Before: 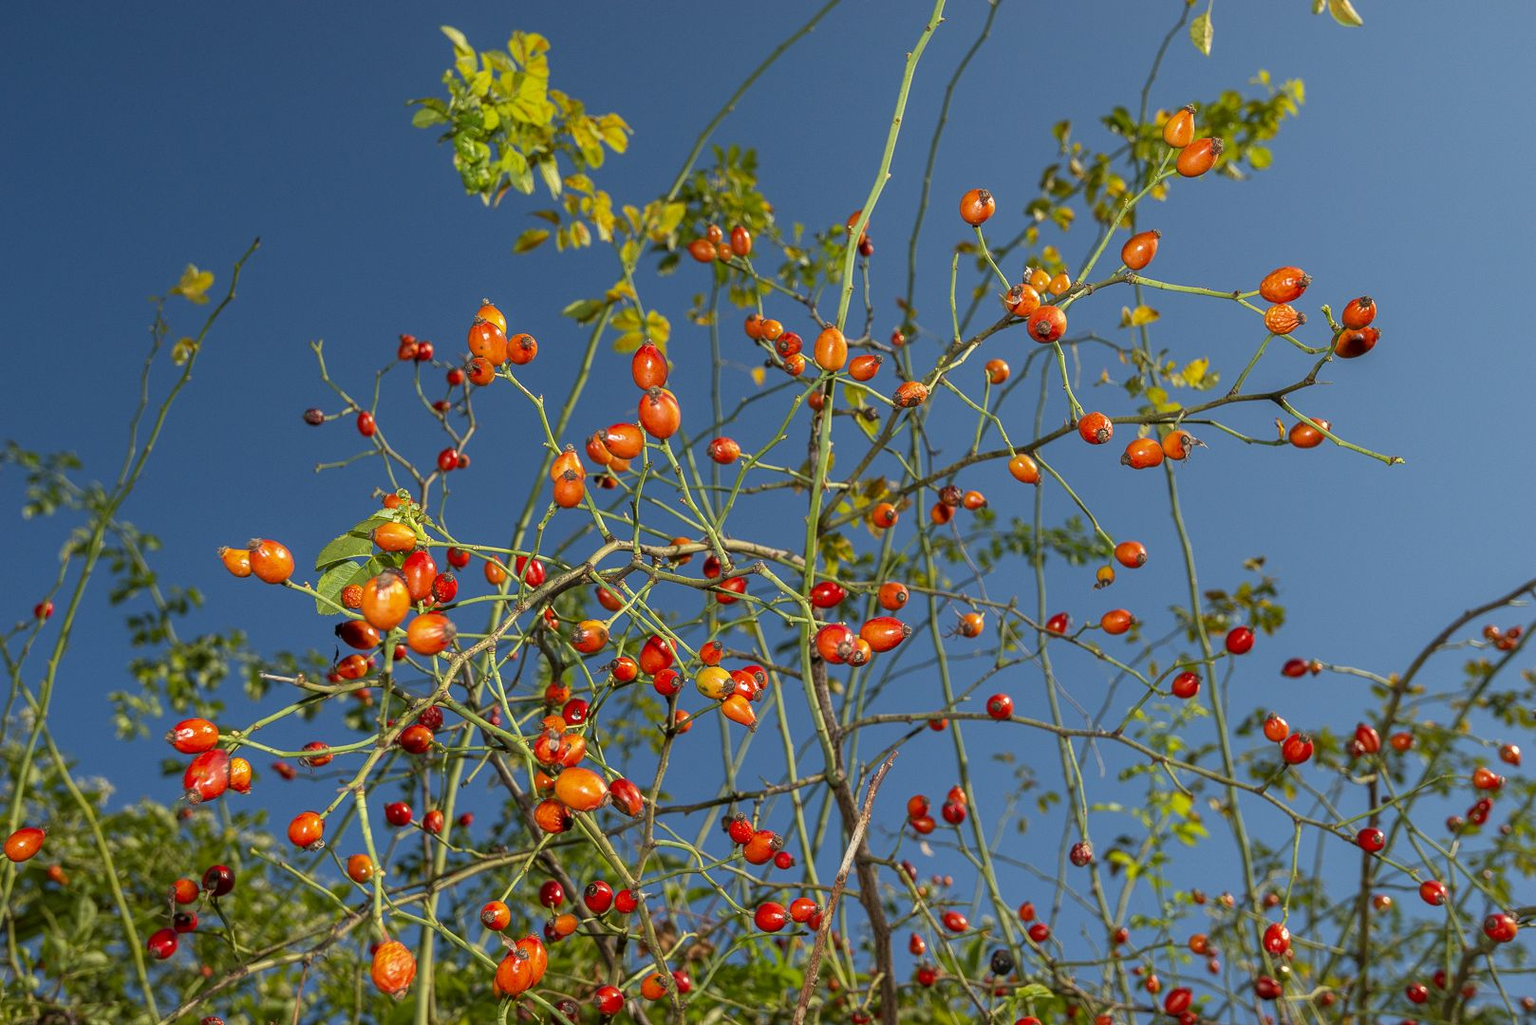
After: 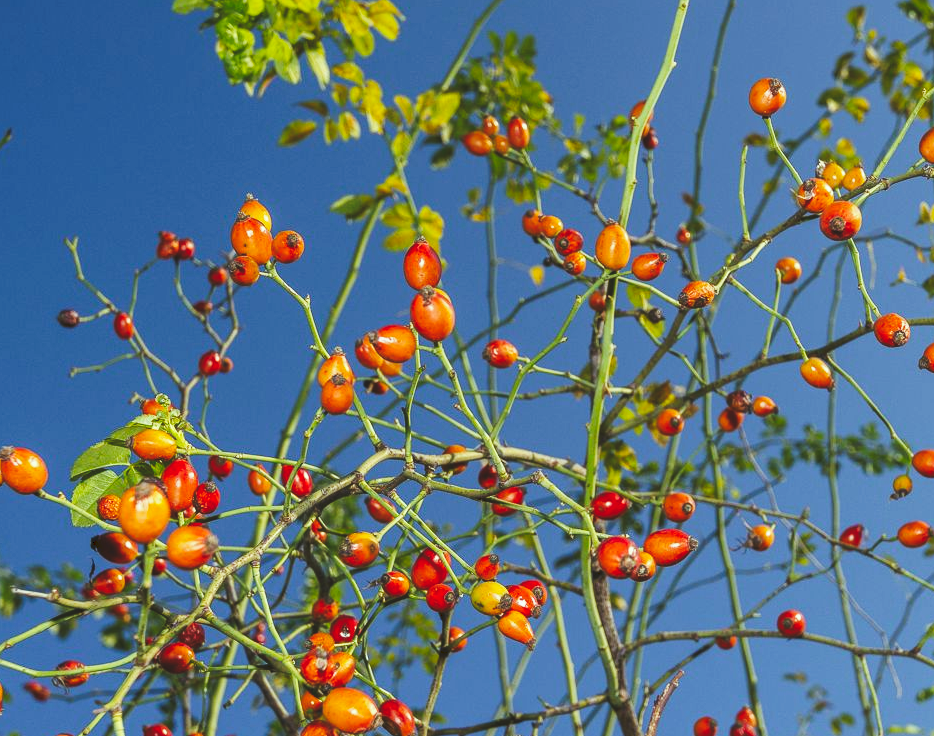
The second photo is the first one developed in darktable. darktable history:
white balance: red 0.967, blue 1.119, emerald 0.756
color correction: highlights a* -5.94, highlights b* 11.19
tone curve: curves: ch0 [(0, 0) (0.003, 0.117) (0.011, 0.125) (0.025, 0.133) (0.044, 0.144) (0.069, 0.152) (0.1, 0.167) (0.136, 0.186) (0.177, 0.21) (0.224, 0.244) (0.277, 0.295) (0.335, 0.357) (0.399, 0.445) (0.468, 0.531) (0.543, 0.629) (0.623, 0.716) (0.709, 0.803) (0.801, 0.876) (0.898, 0.939) (1, 1)], preserve colors none
crop: left 16.202%, top 11.208%, right 26.045%, bottom 20.557%
